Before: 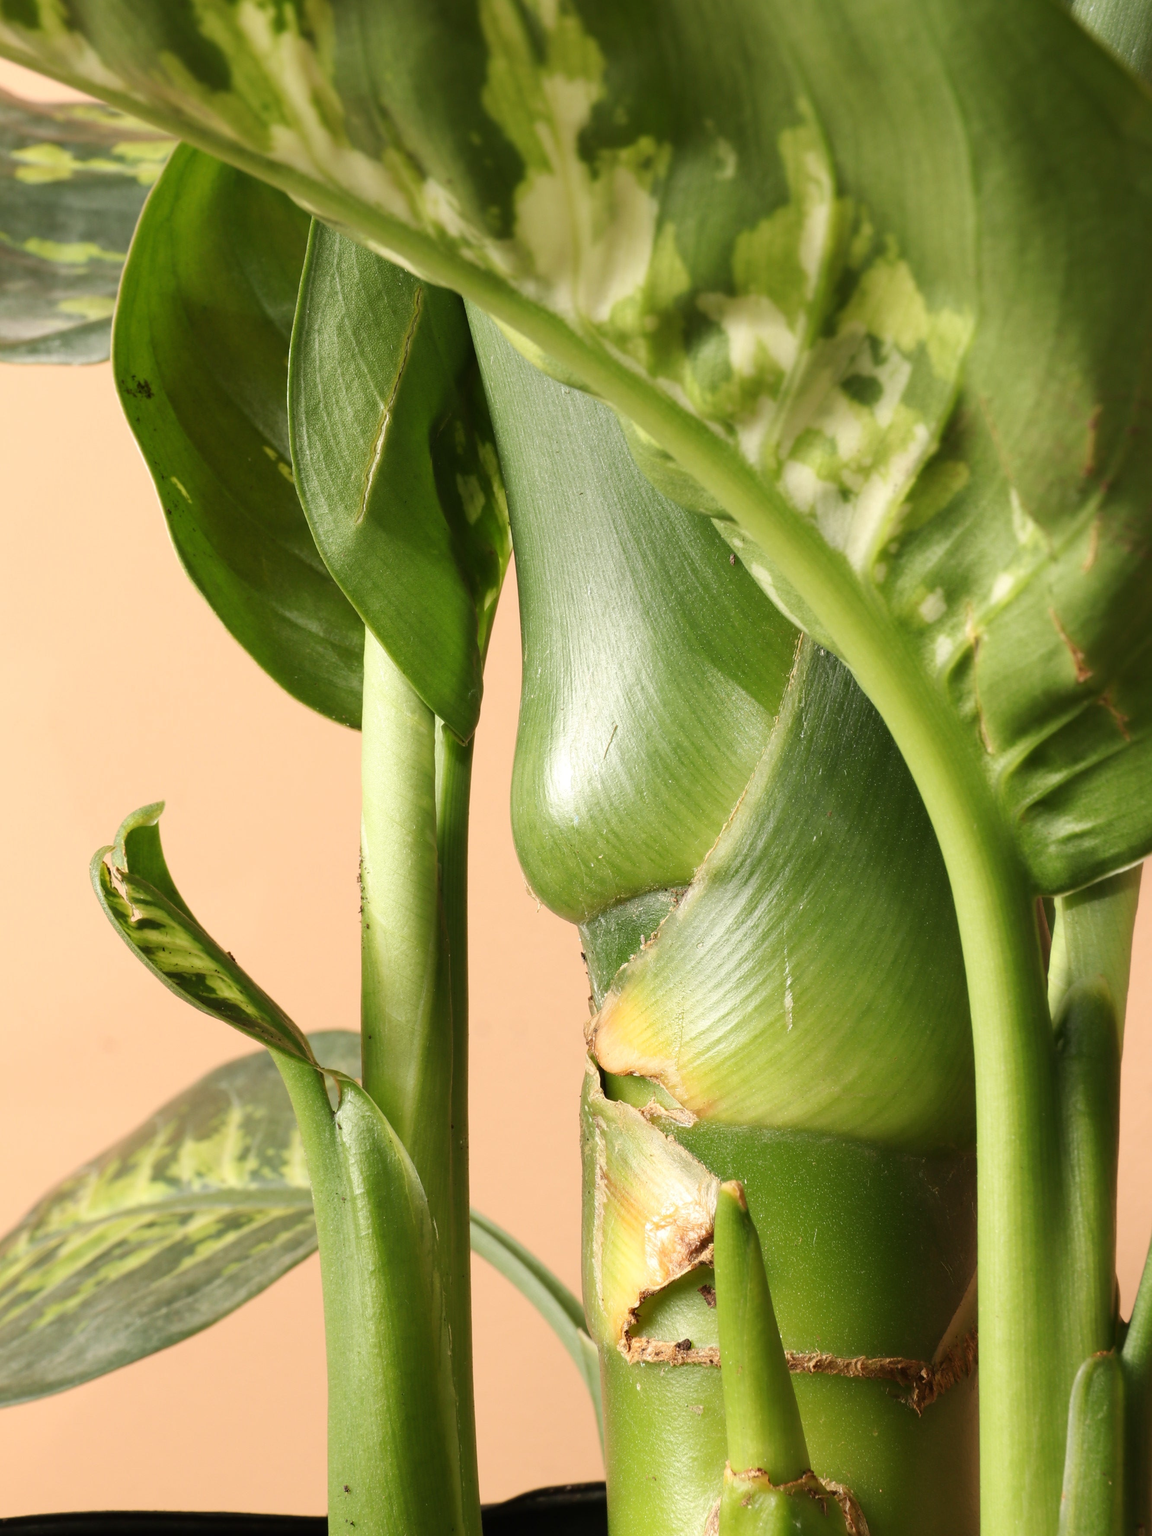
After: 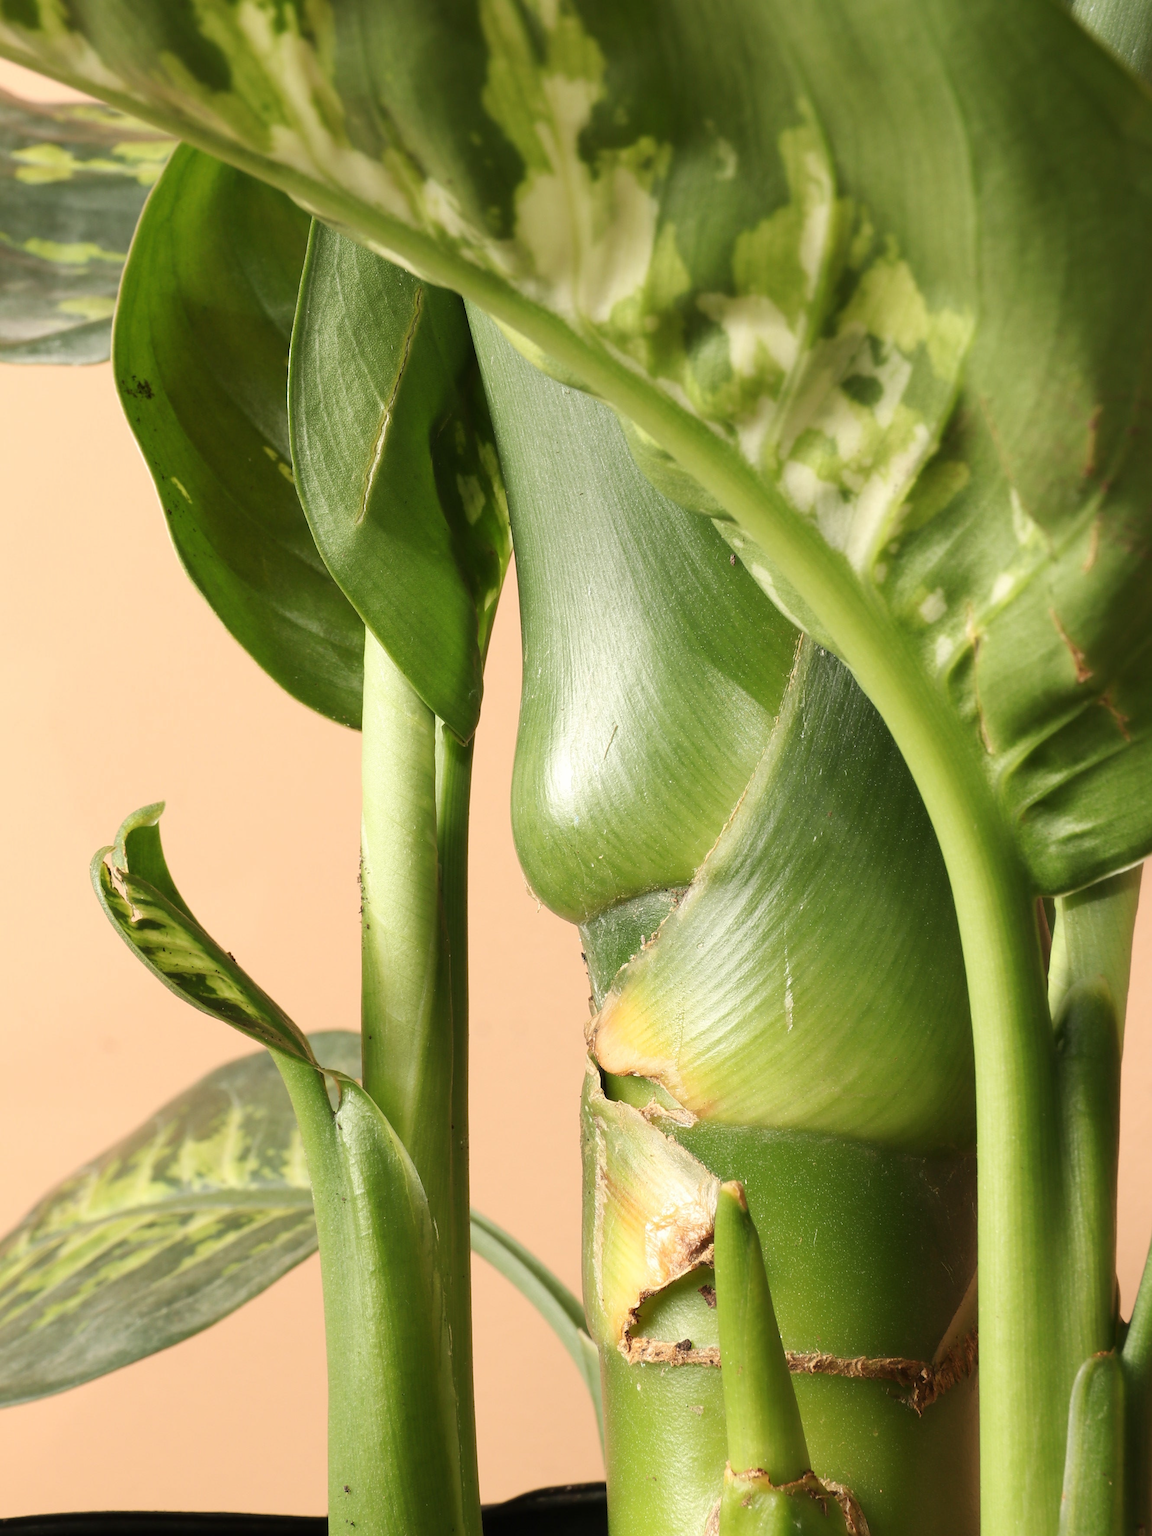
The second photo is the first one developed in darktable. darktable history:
haze removal: strength -0.09, distance 0.358, compatibility mode true, adaptive false
sharpen: amount 0.2
